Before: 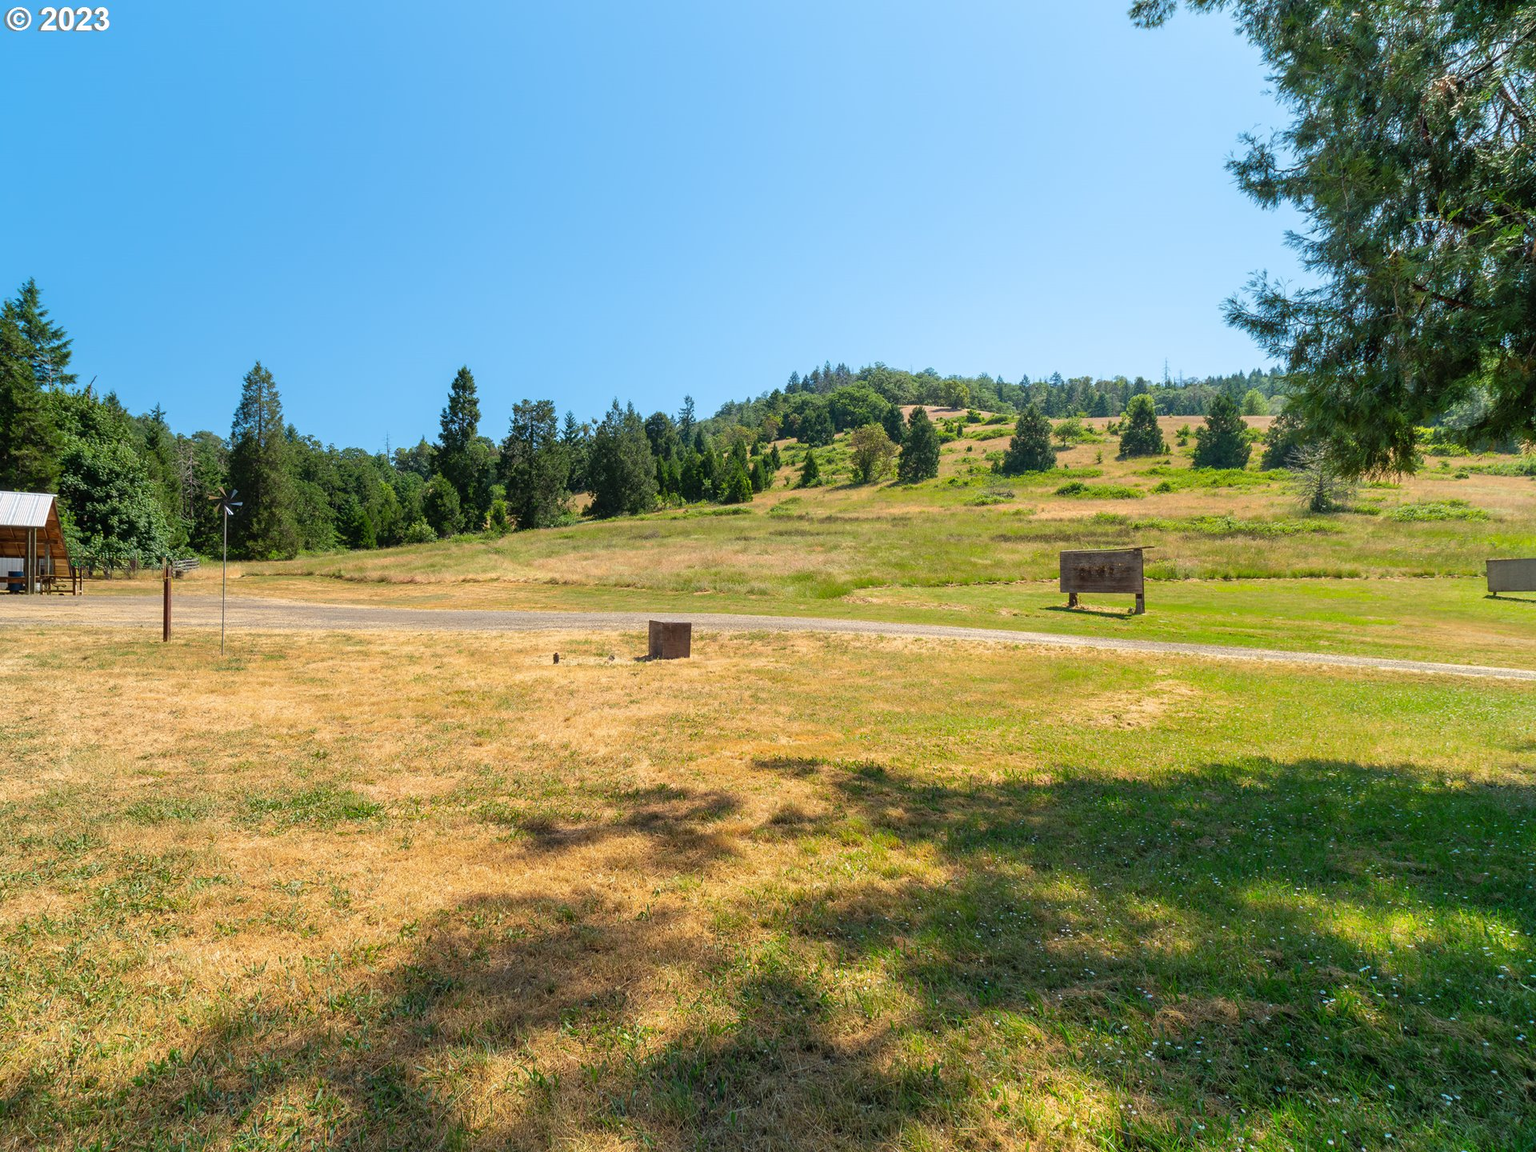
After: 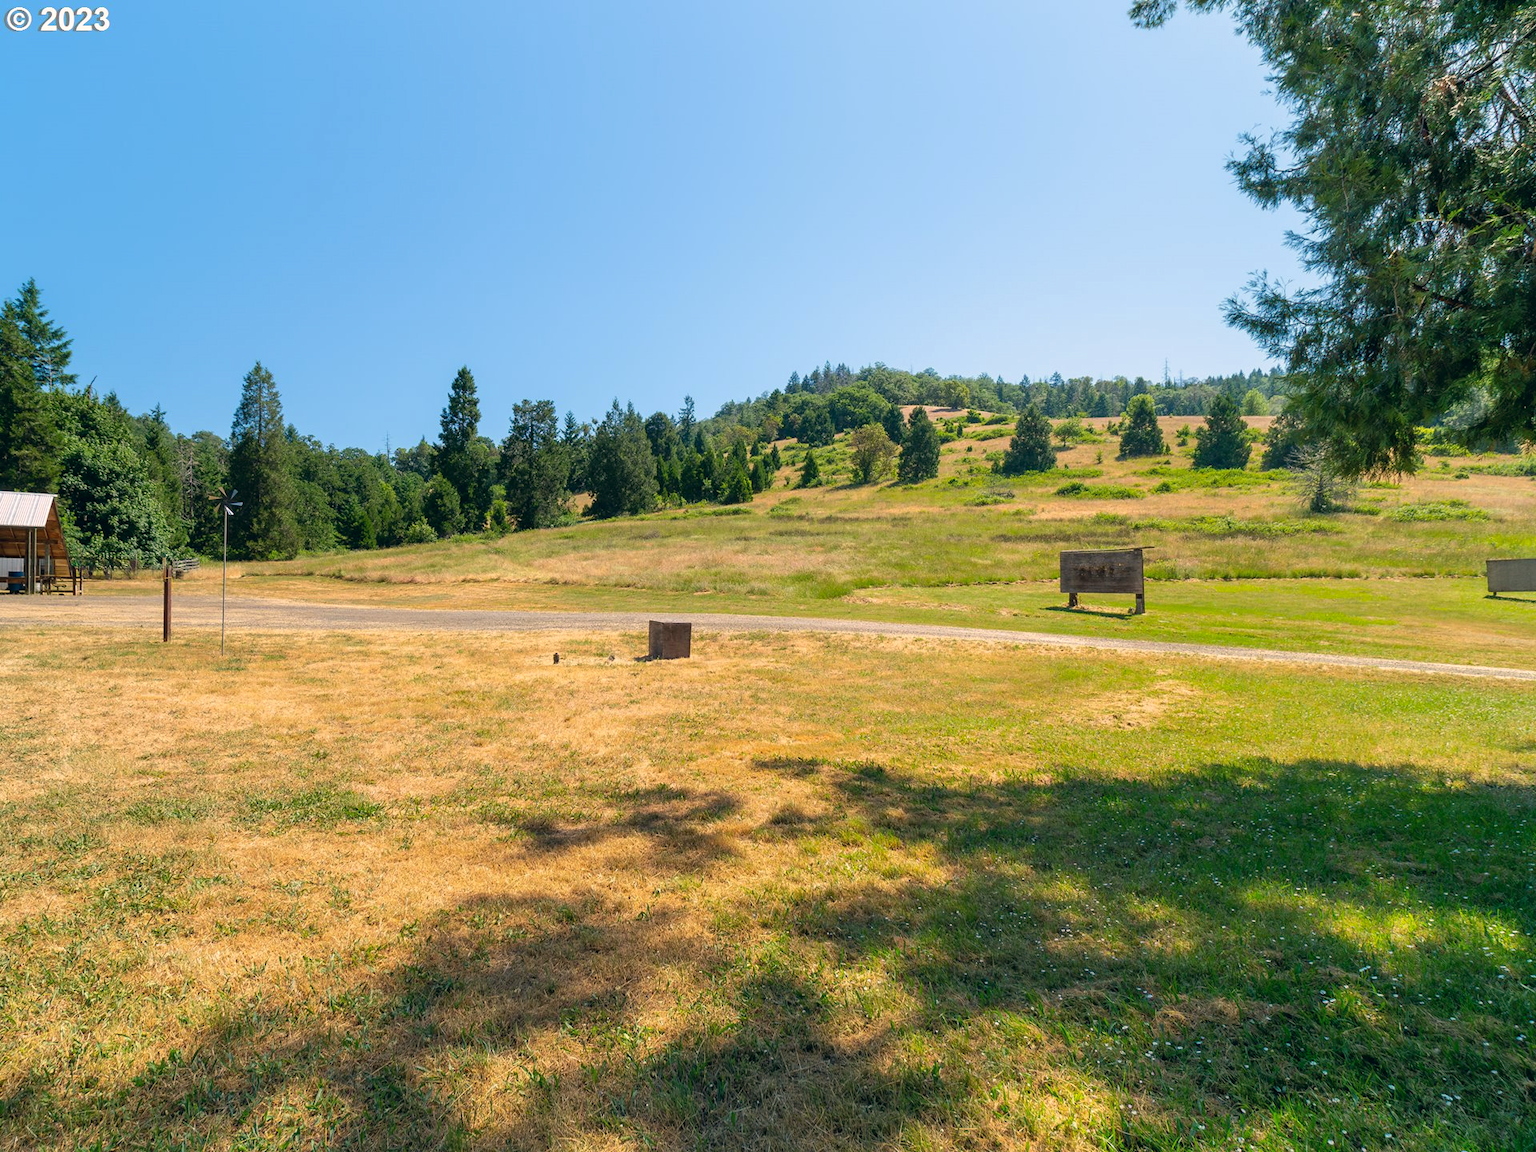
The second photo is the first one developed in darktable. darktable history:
color correction: highlights a* 5.46, highlights b* 5.27, shadows a* -4.64, shadows b* -4.99
